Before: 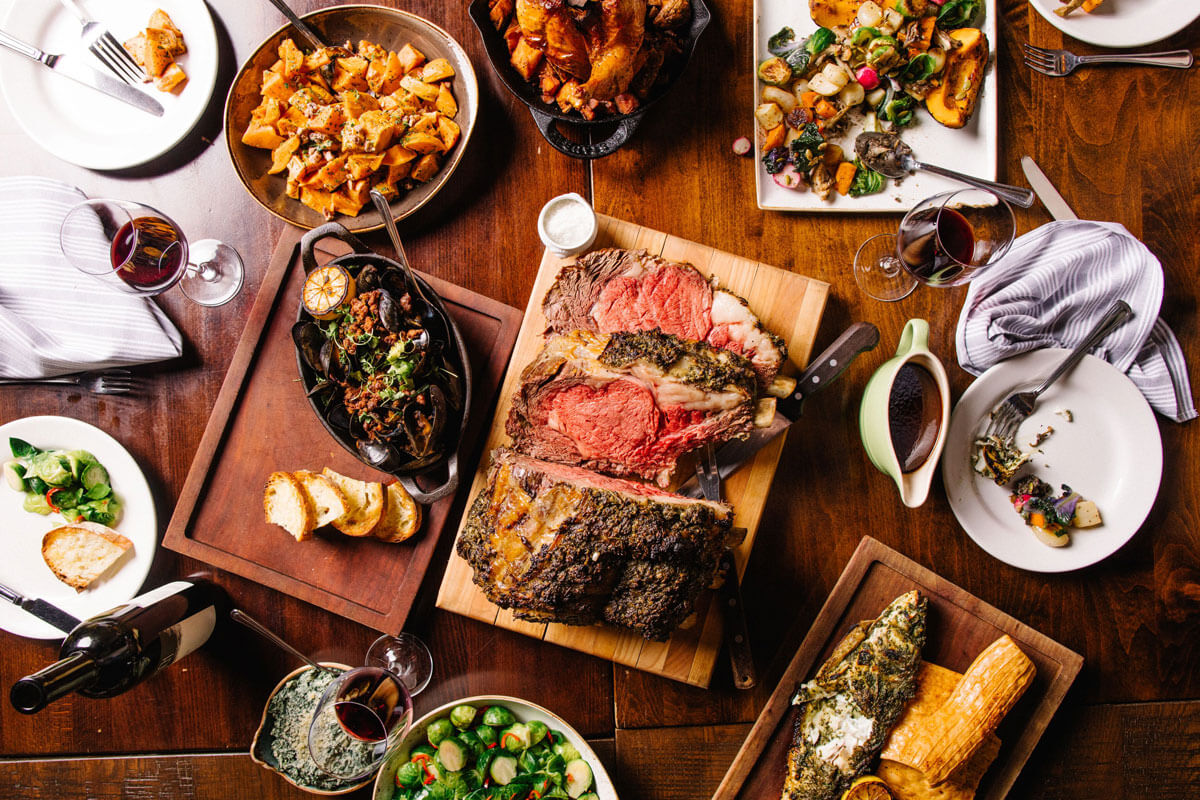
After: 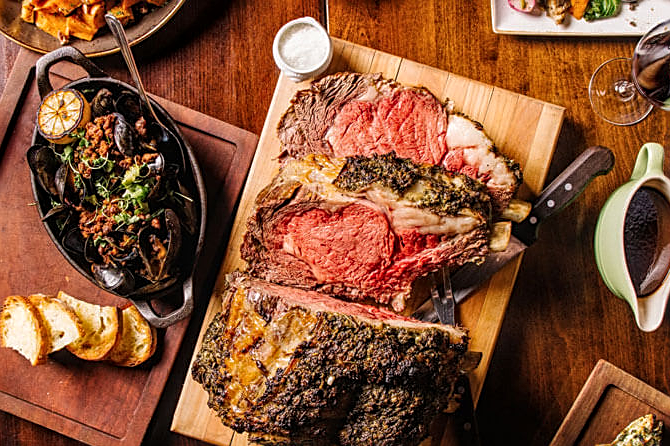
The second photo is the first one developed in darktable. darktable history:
local contrast: on, module defaults
sharpen: on, module defaults
crop and rotate: left 22.13%, top 22.054%, right 22.026%, bottom 22.102%
